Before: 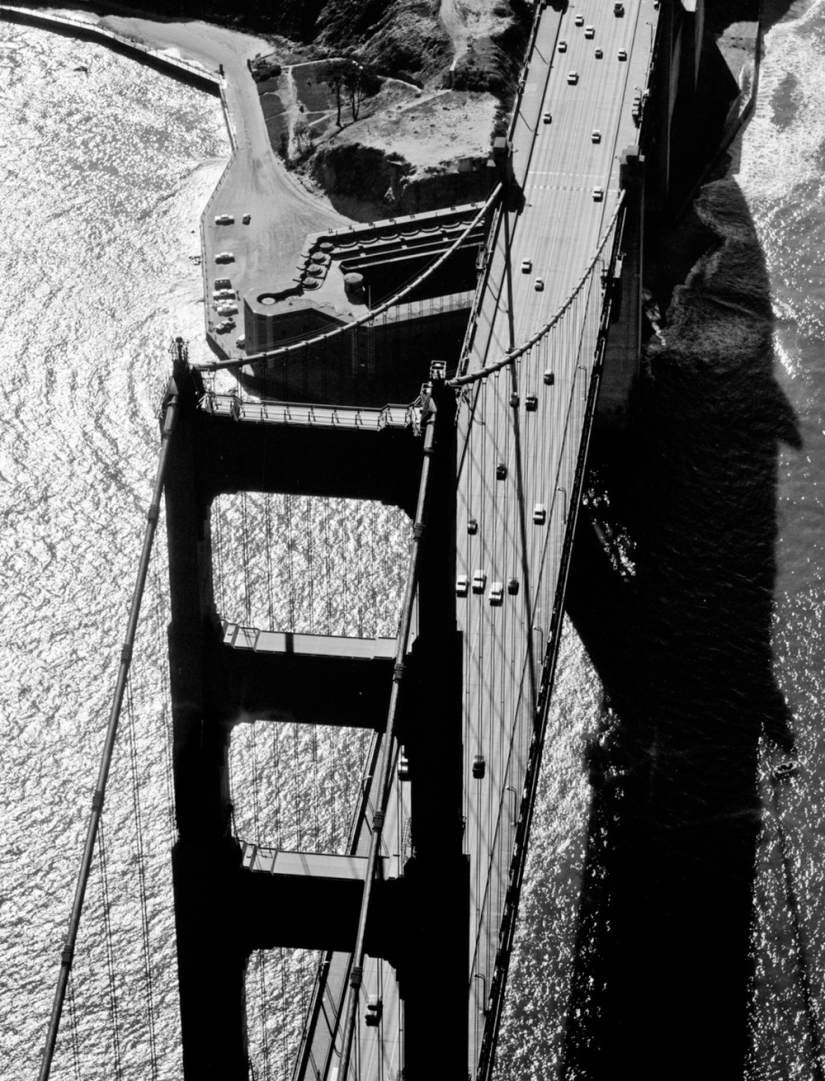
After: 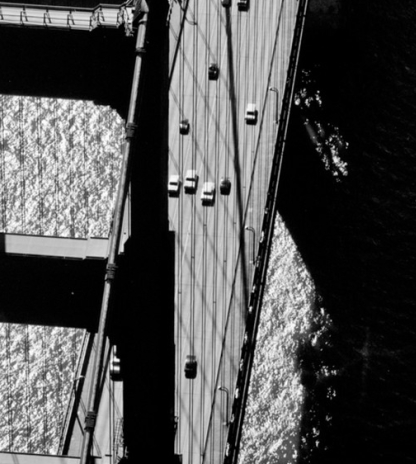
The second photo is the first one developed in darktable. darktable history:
crop: left 34.956%, top 37.01%, right 14.615%, bottom 20.013%
